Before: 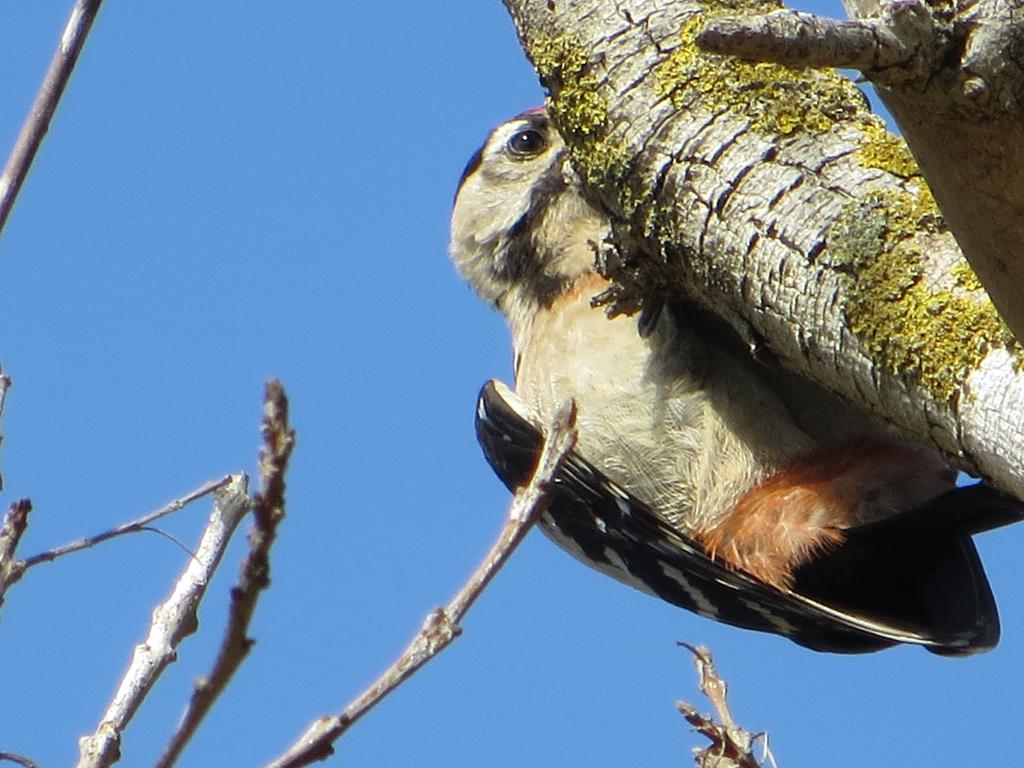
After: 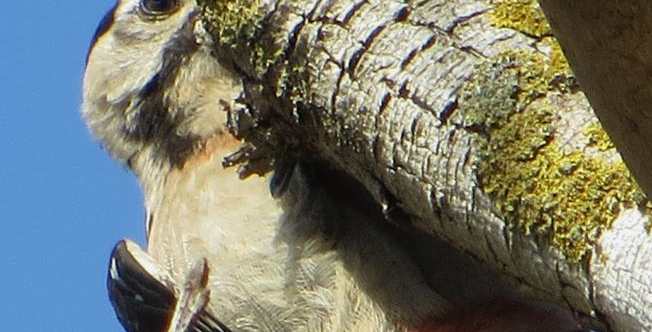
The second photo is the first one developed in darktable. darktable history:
crop: left 36.005%, top 18.293%, right 0.31%, bottom 38.444%
exposure: exposure -0.151 EV, compensate highlight preservation false
